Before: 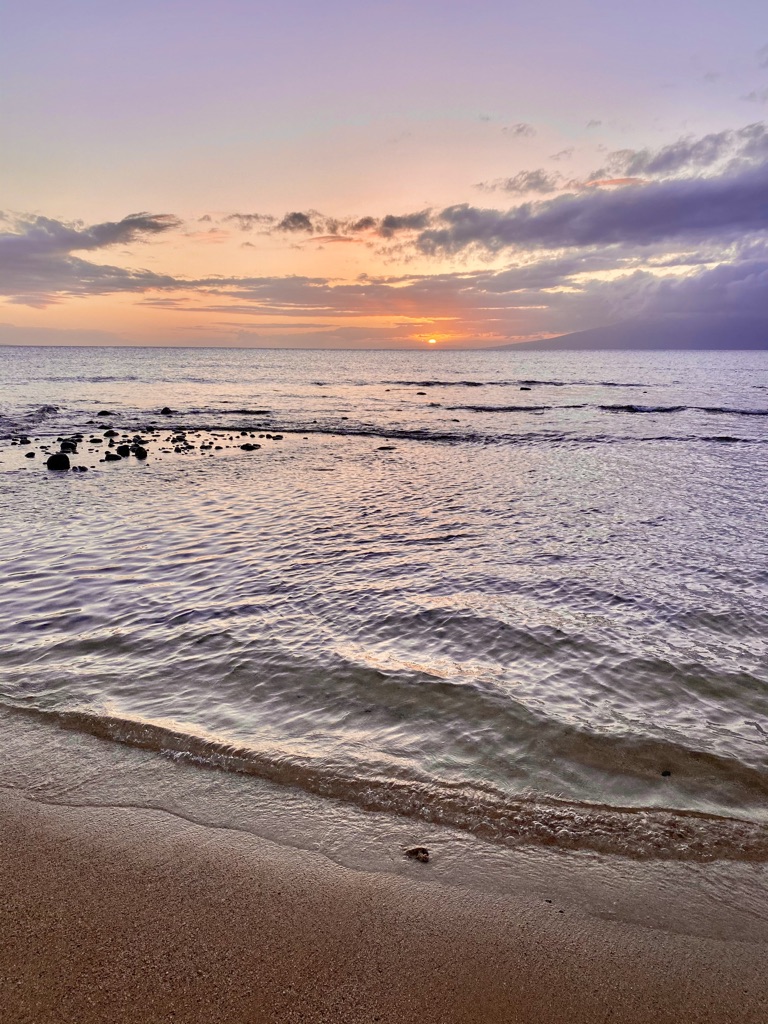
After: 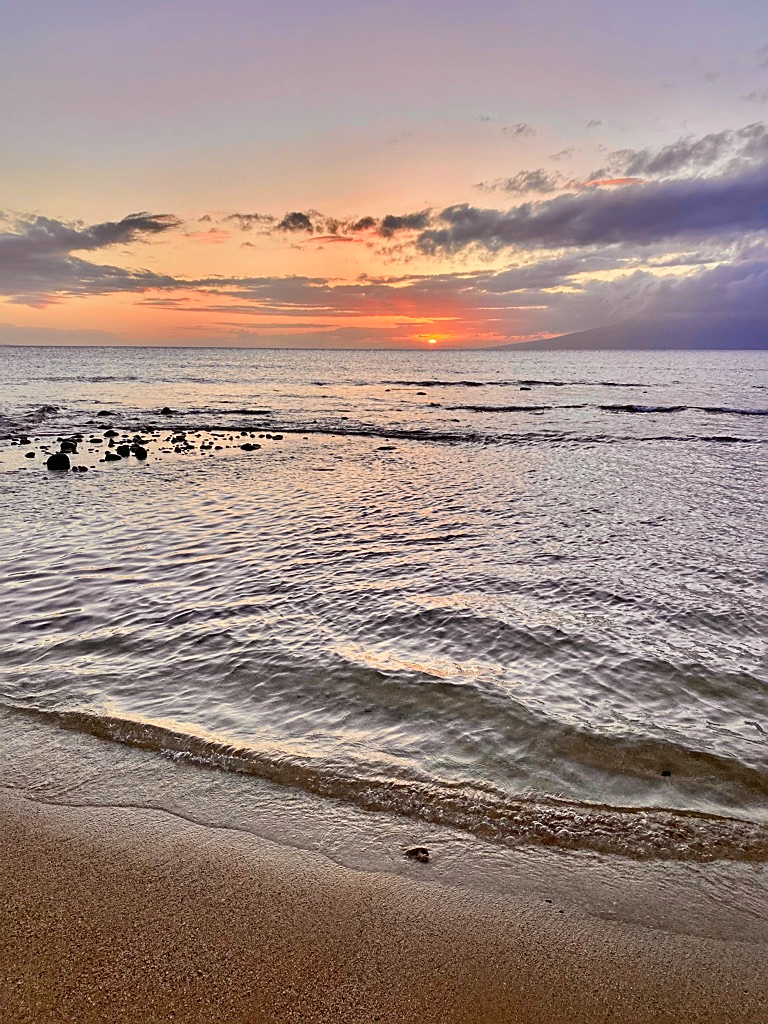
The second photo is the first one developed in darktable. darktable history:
shadows and highlights: shadows 39.83, highlights -53.88, low approximation 0.01, soften with gaussian
sharpen: on, module defaults
tone curve: curves: ch0 [(0, 0.008) (0.107, 0.091) (0.283, 0.287) (0.461, 0.498) (0.64, 0.679) (0.822, 0.841) (0.998, 0.978)]; ch1 [(0, 0) (0.316, 0.349) (0.466, 0.442) (0.502, 0.5) (0.527, 0.519) (0.561, 0.553) (0.608, 0.629) (0.669, 0.704) (0.859, 0.899) (1, 1)]; ch2 [(0, 0) (0.33, 0.301) (0.421, 0.443) (0.473, 0.498) (0.502, 0.504) (0.522, 0.525) (0.592, 0.61) (0.705, 0.7) (1, 1)], color space Lab, independent channels, preserve colors none
